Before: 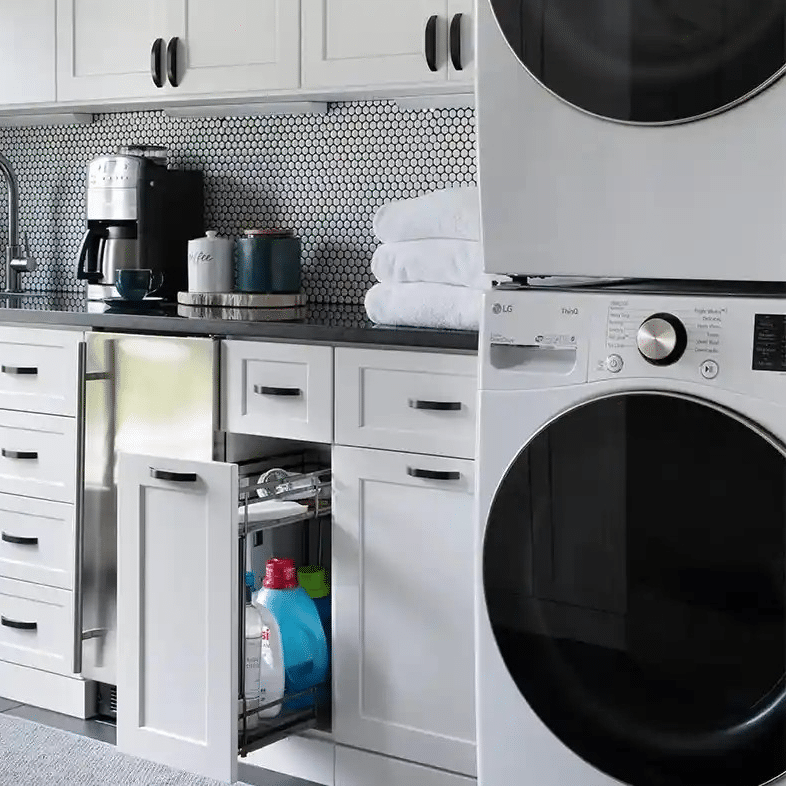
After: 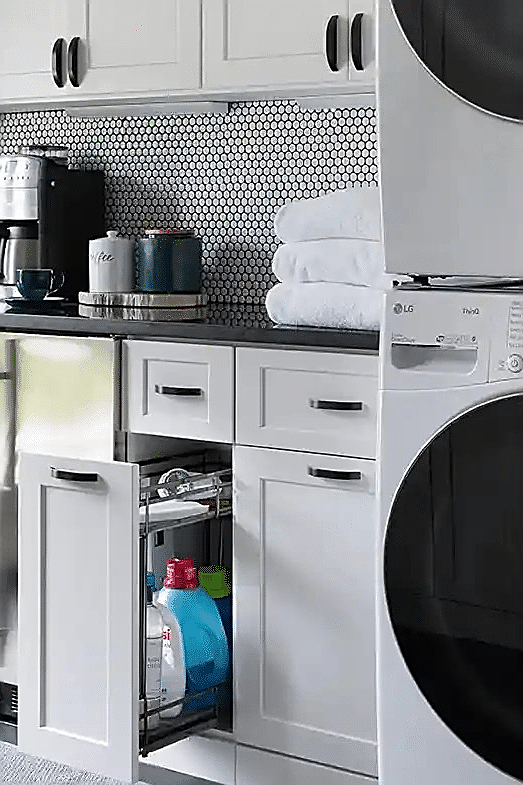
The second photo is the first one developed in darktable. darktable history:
crop and rotate: left 12.648%, right 20.685%
sharpen: radius 1.4, amount 1.25, threshold 0.7
